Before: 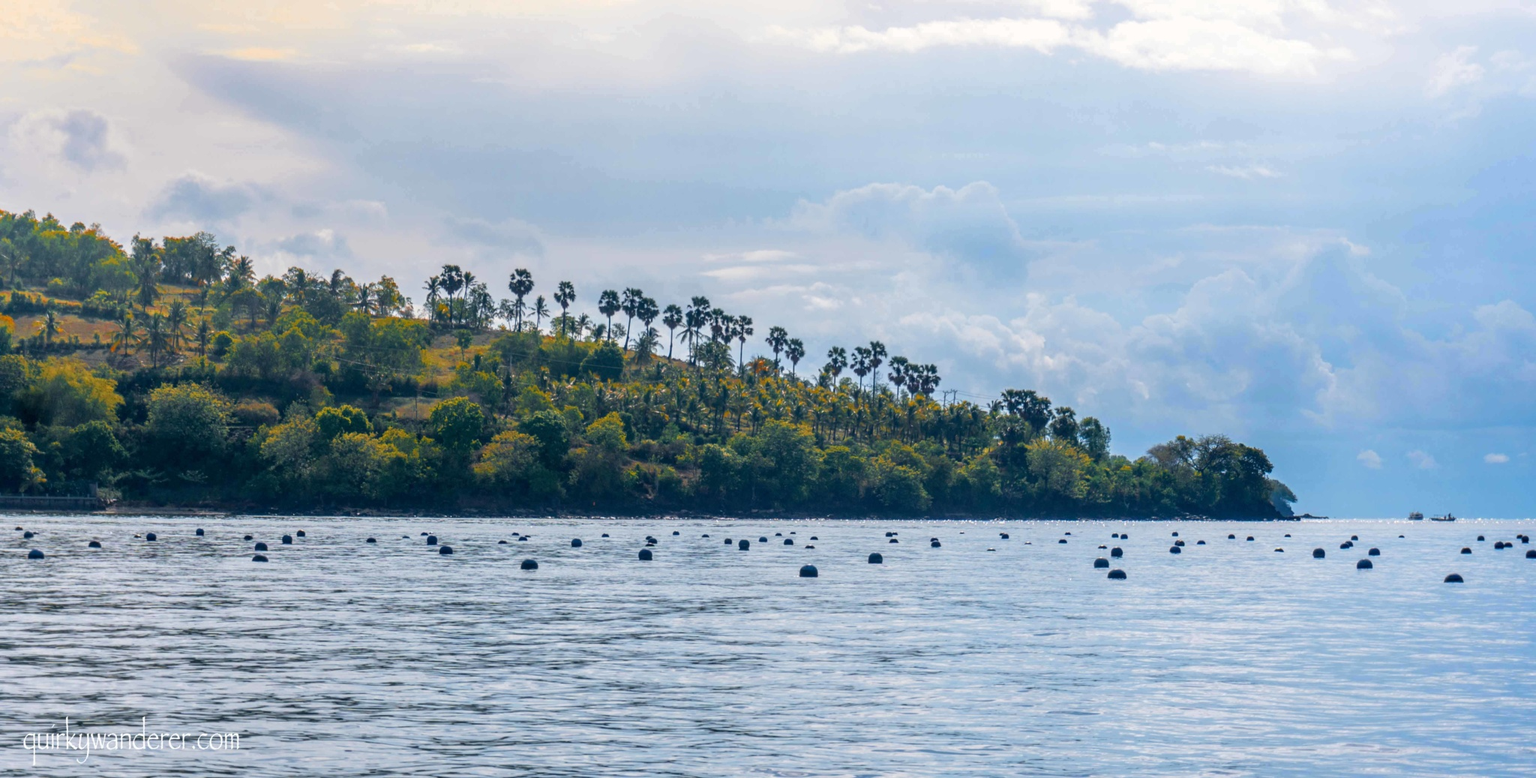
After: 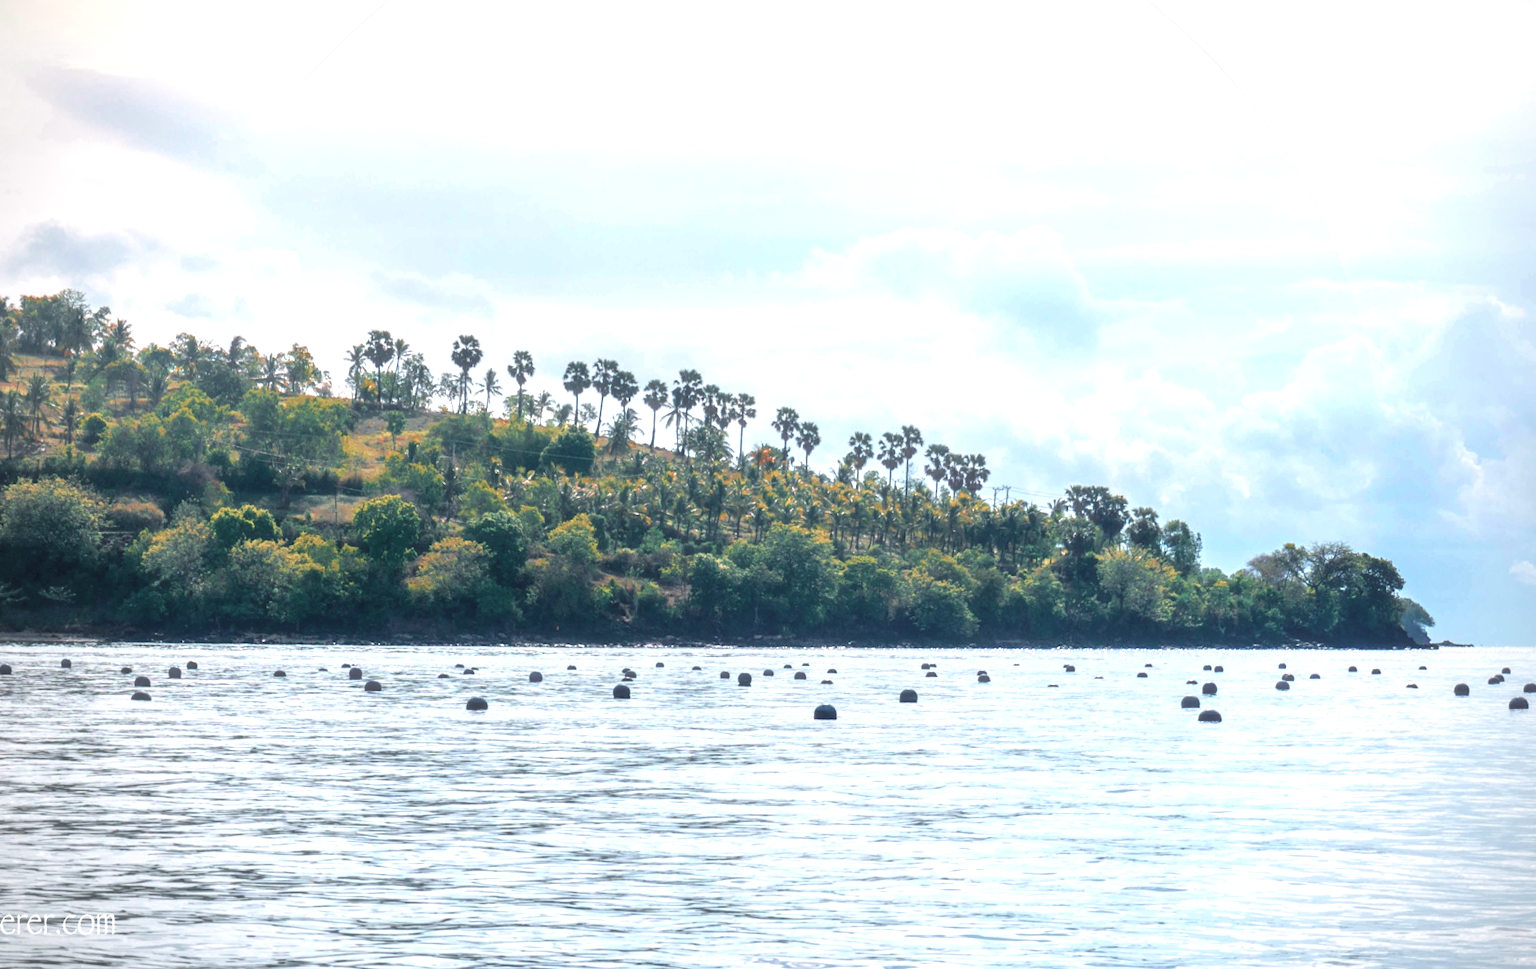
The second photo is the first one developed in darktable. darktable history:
vignetting: unbound false
exposure: black level correction 0, exposure 0.9 EV, compensate highlight preservation false
levels: levels [0.016, 0.5, 0.996]
color balance: on, module defaults
color contrast: blue-yellow contrast 0.7
haze removal: strength -0.1, adaptive false
crop and rotate: left 9.597%, right 10.195%
